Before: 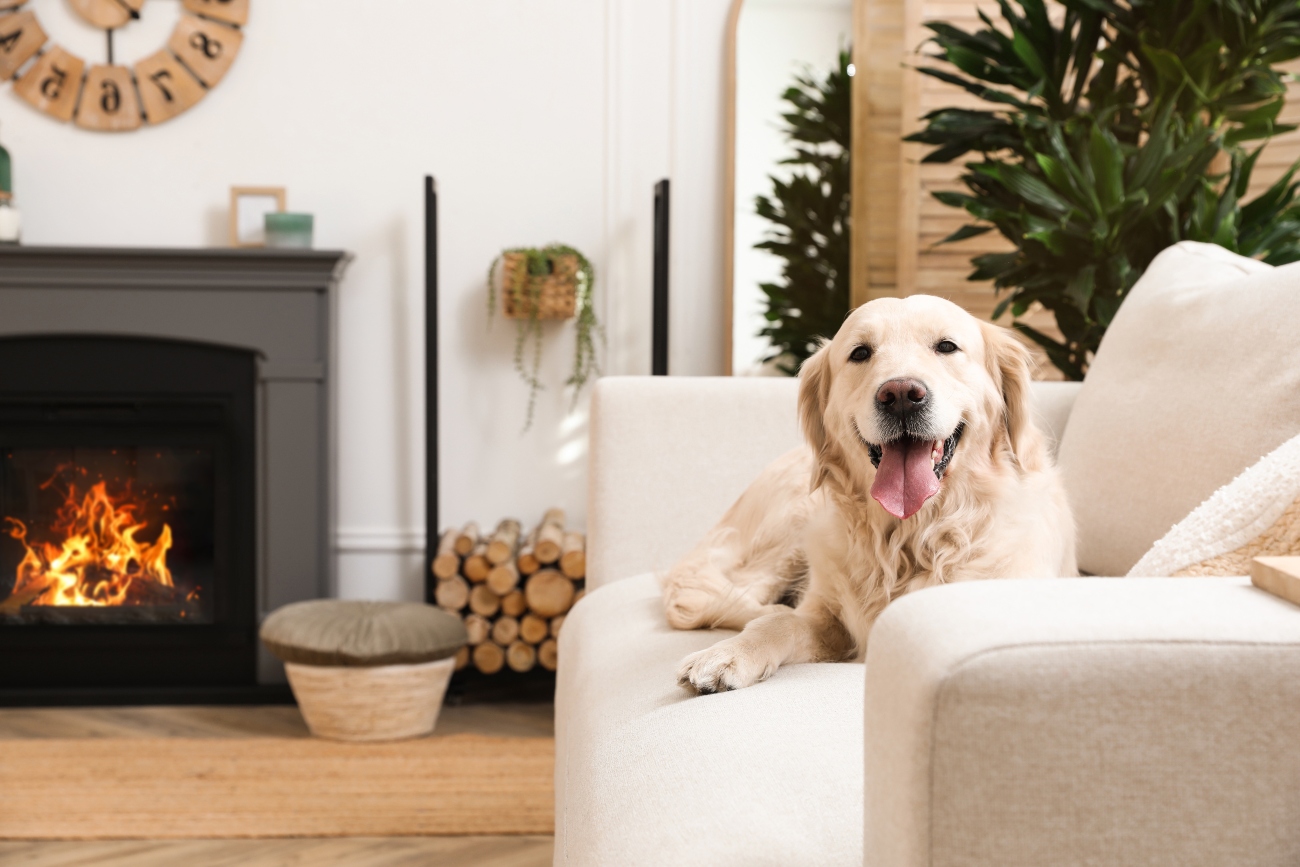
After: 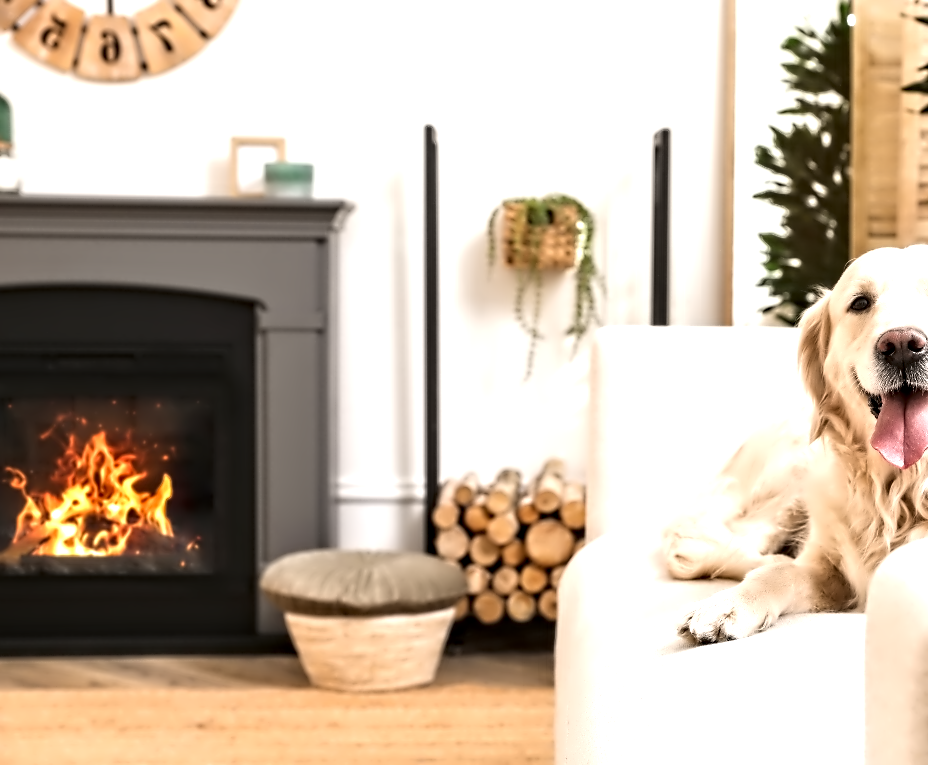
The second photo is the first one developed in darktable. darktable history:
crop: top 5.803%, right 27.864%, bottom 5.804%
exposure: exposure 0.74 EV, compensate highlight preservation false
contrast equalizer: octaves 7, y [[0.5, 0.542, 0.583, 0.625, 0.667, 0.708], [0.5 ×6], [0.5 ×6], [0, 0.033, 0.067, 0.1, 0.133, 0.167], [0, 0.05, 0.1, 0.15, 0.2, 0.25]]
